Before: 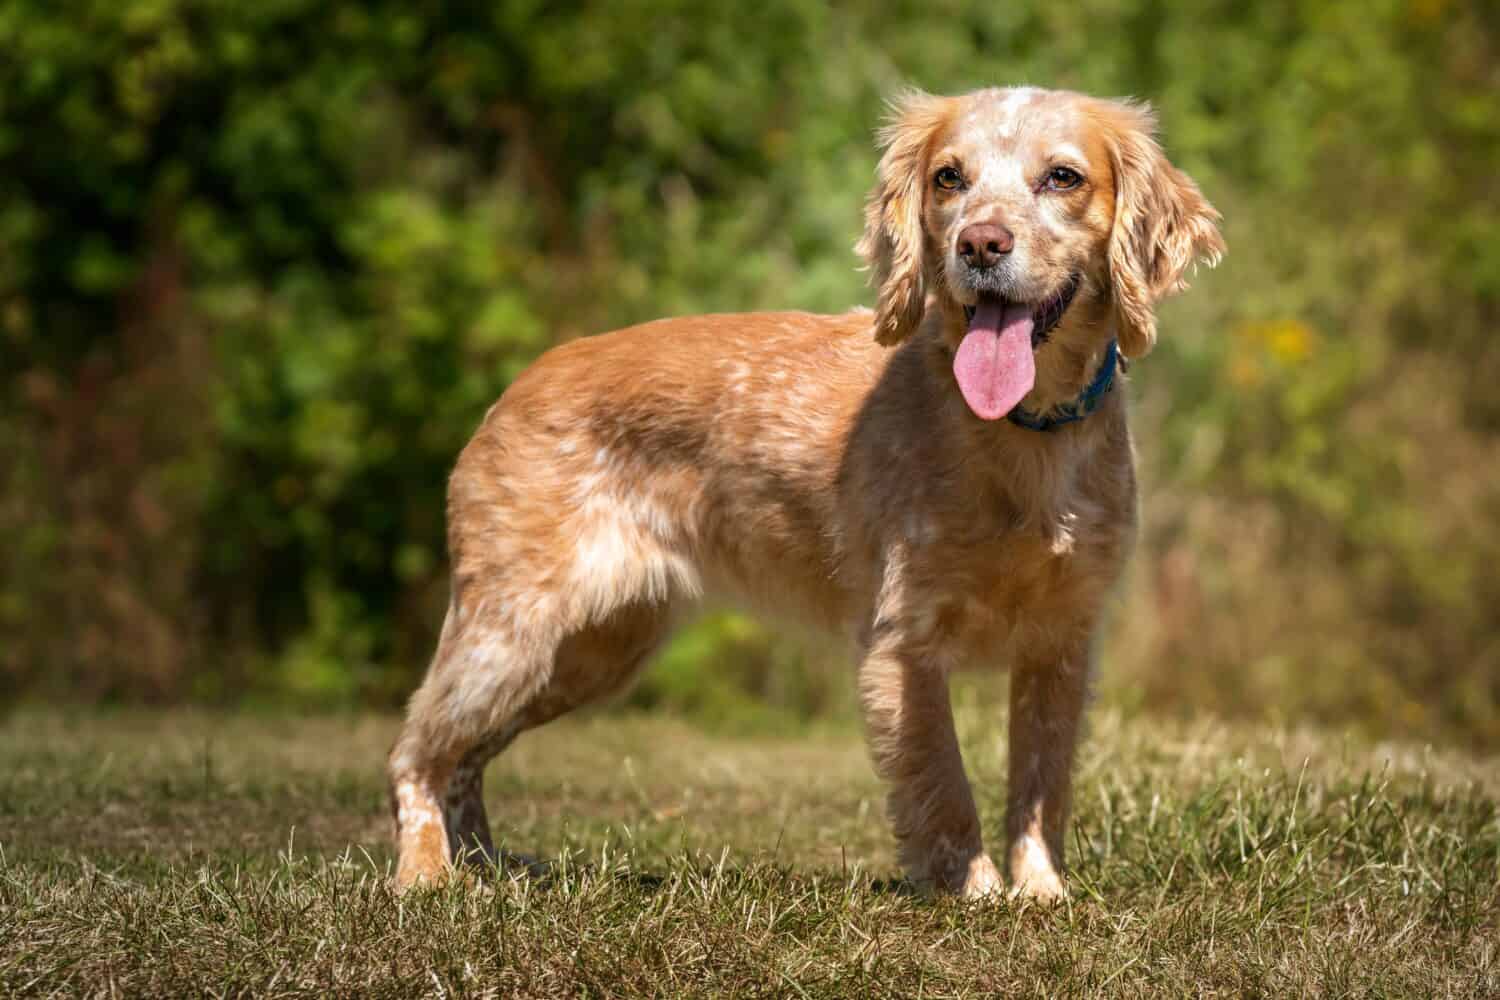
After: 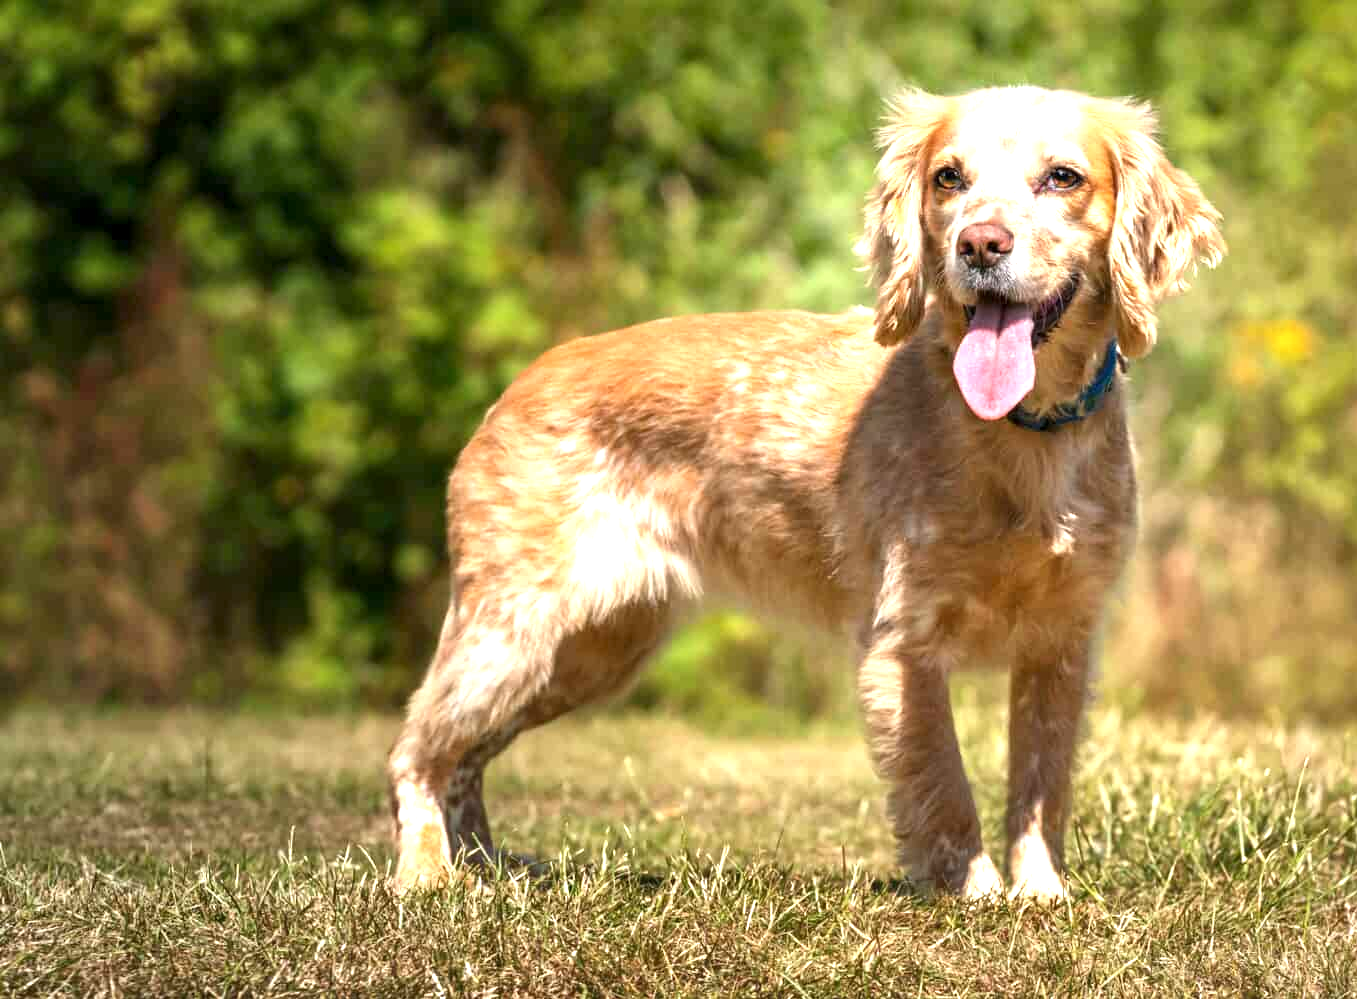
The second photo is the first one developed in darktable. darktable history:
crop: right 9.49%, bottom 0.039%
exposure: black level correction 0, exposure 1.096 EV, compensate exposure bias true, compensate highlight preservation false
local contrast: mode bilateral grid, contrast 20, coarseness 50, detail 120%, midtone range 0.2
